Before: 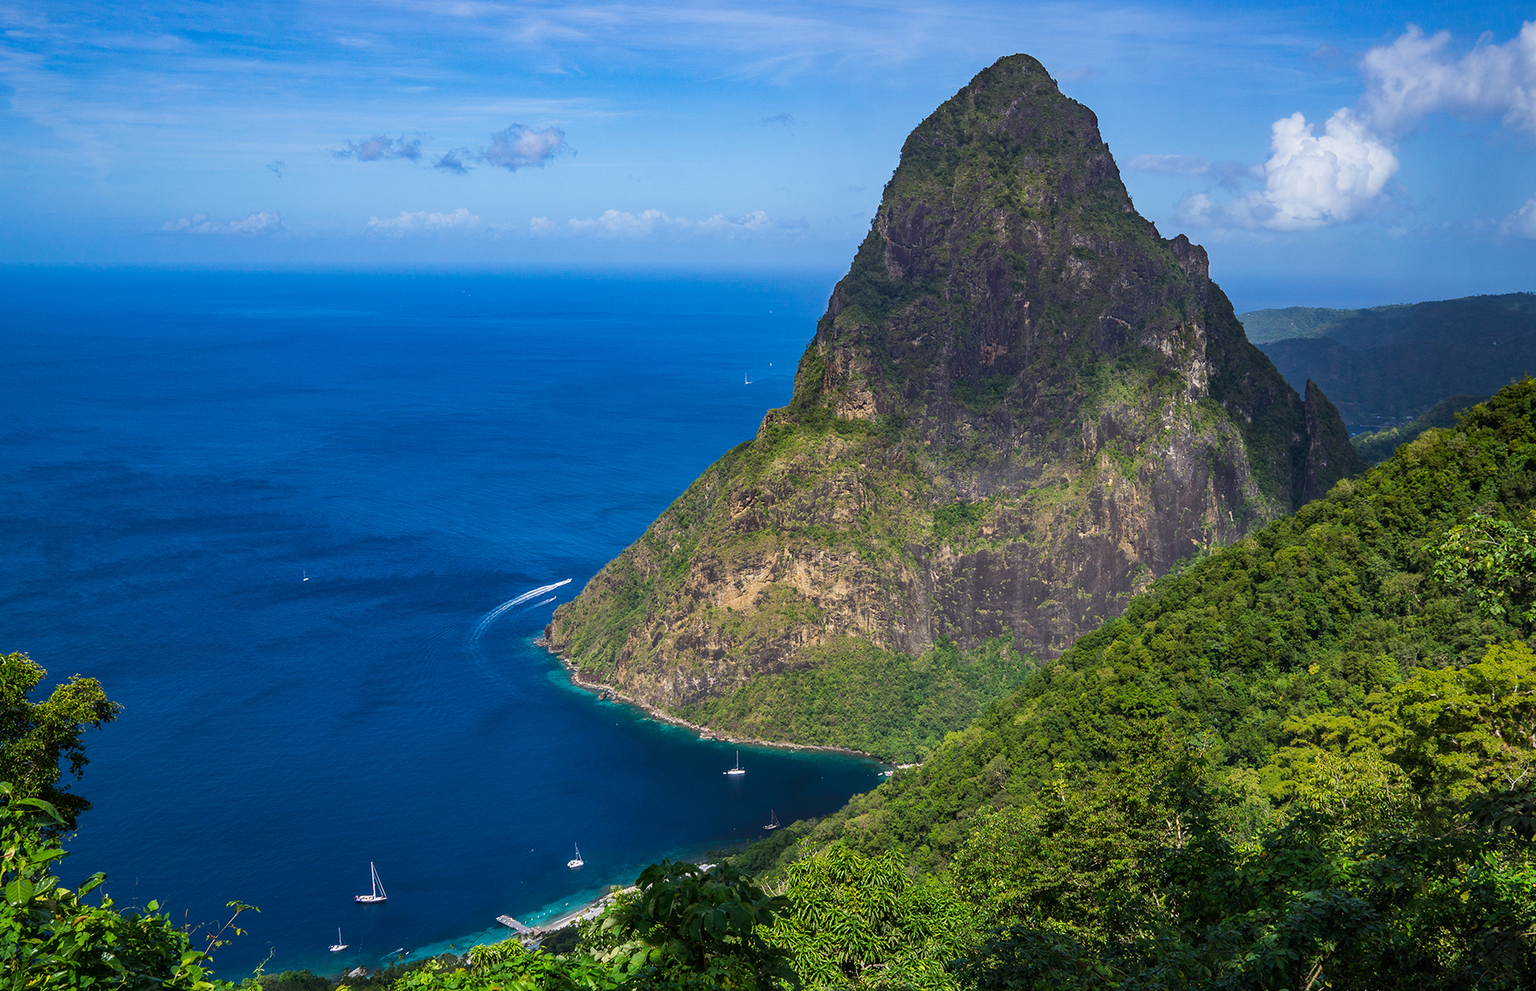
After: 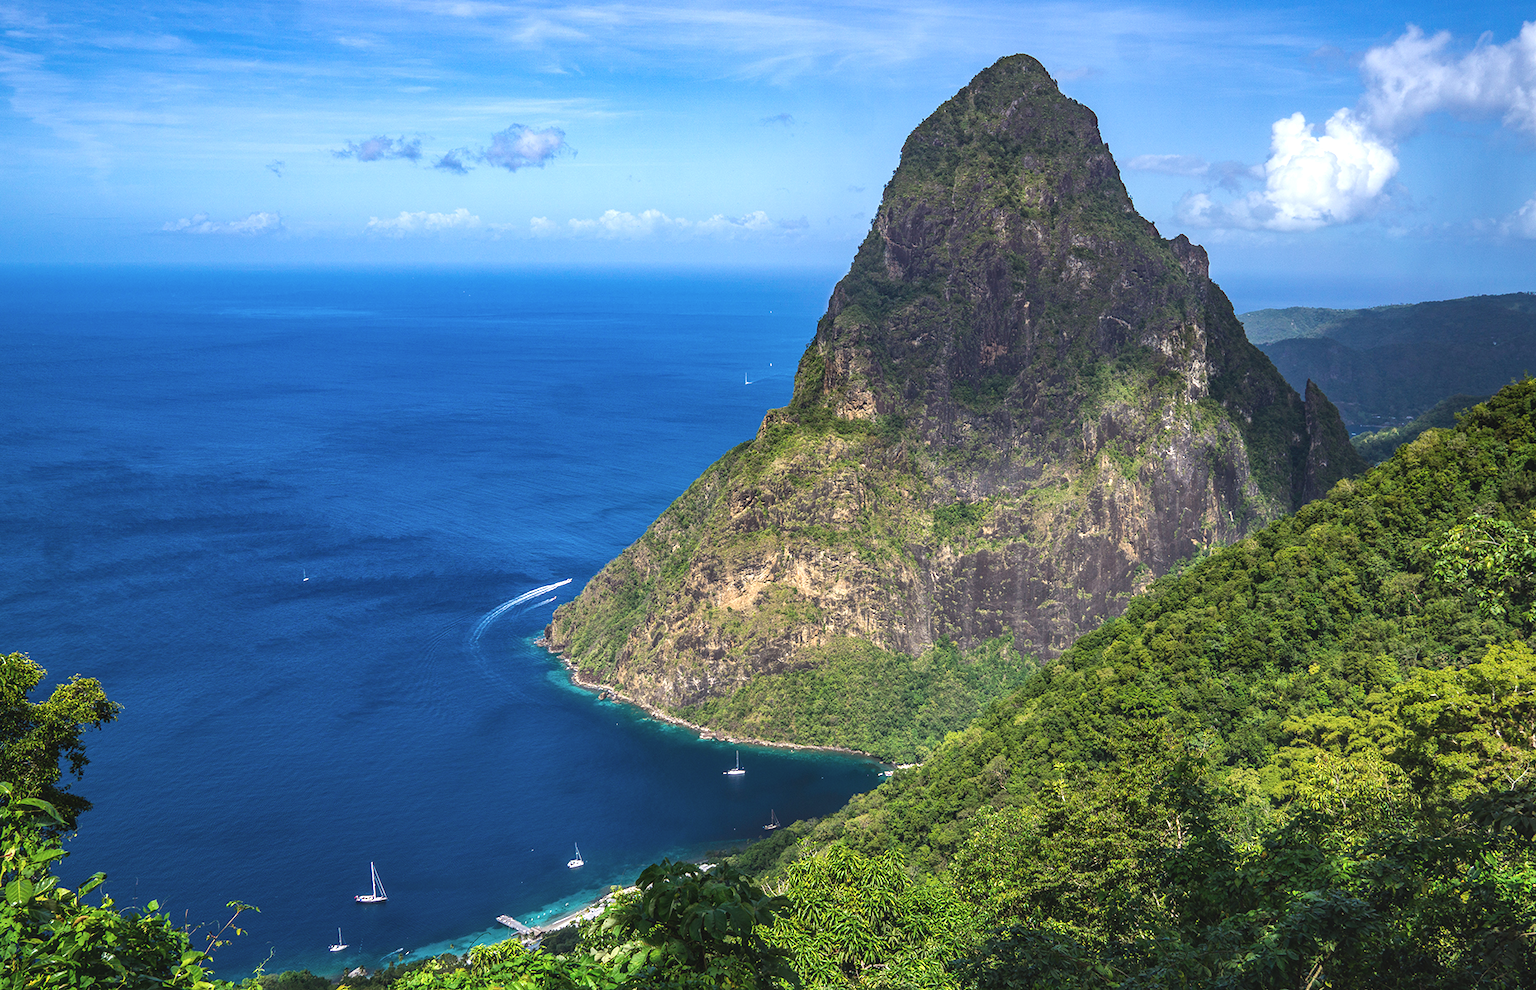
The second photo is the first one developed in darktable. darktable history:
contrast brightness saturation: contrast -0.08, brightness -0.043, saturation -0.108
local contrast: on, module defaults
exposure: black level correction -0.005, exposure 0.622 EV, compensate exposure bias true, compensate highlight preservation false
